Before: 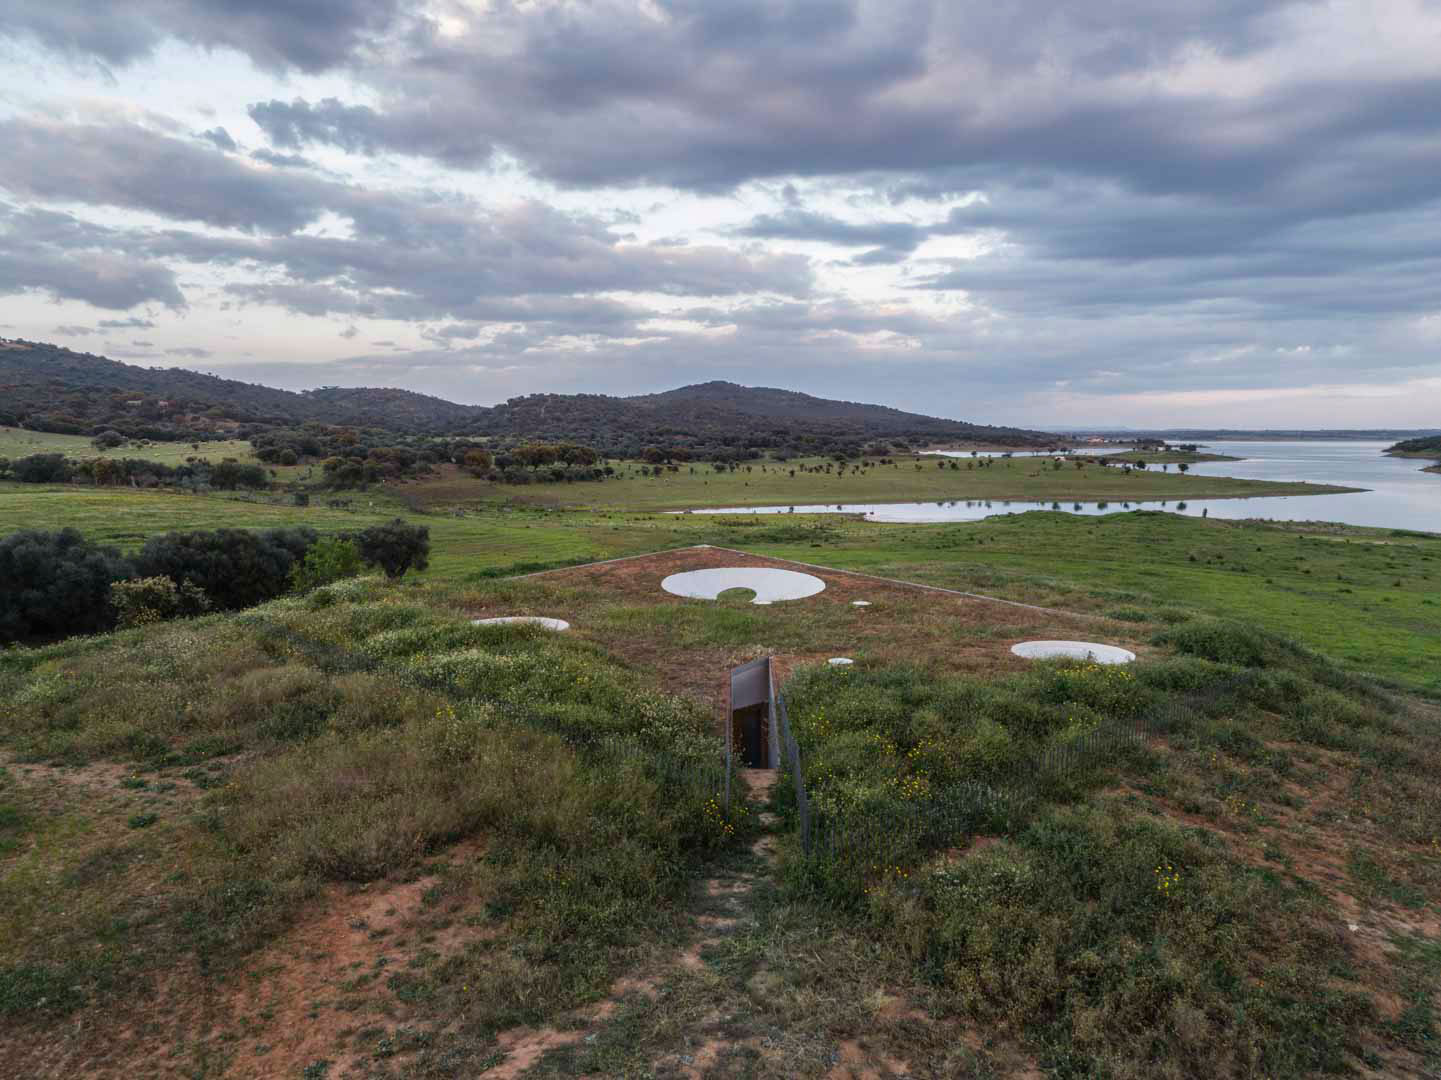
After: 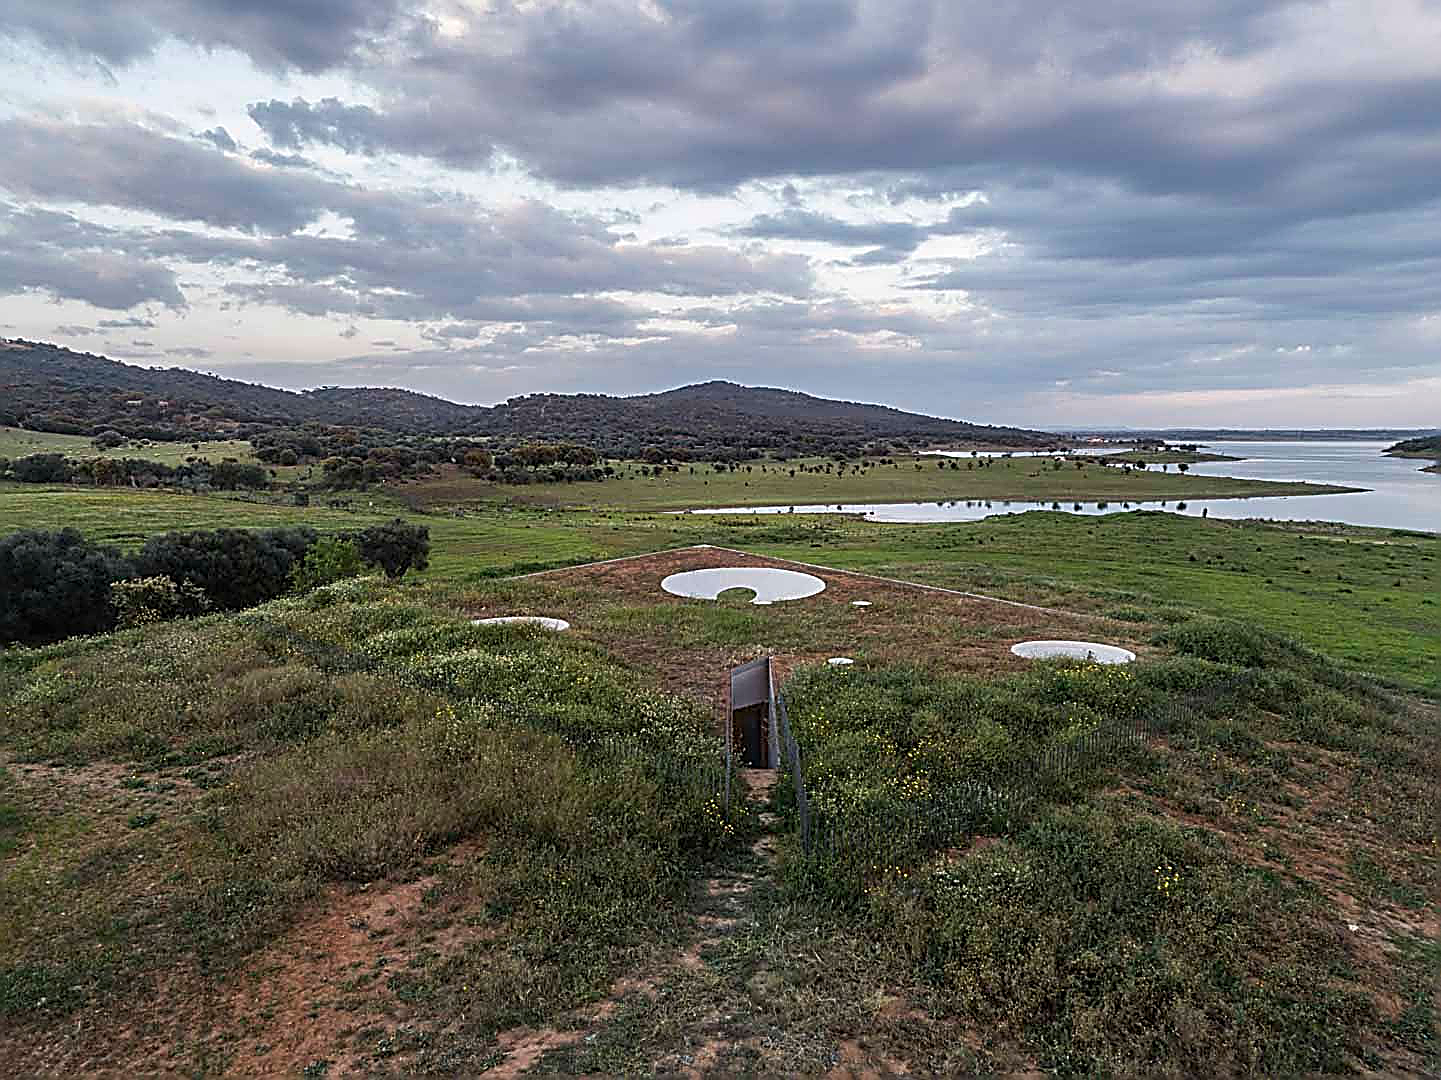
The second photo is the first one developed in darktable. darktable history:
tone equalizer: on, module defaults
sharpen: amount 2
